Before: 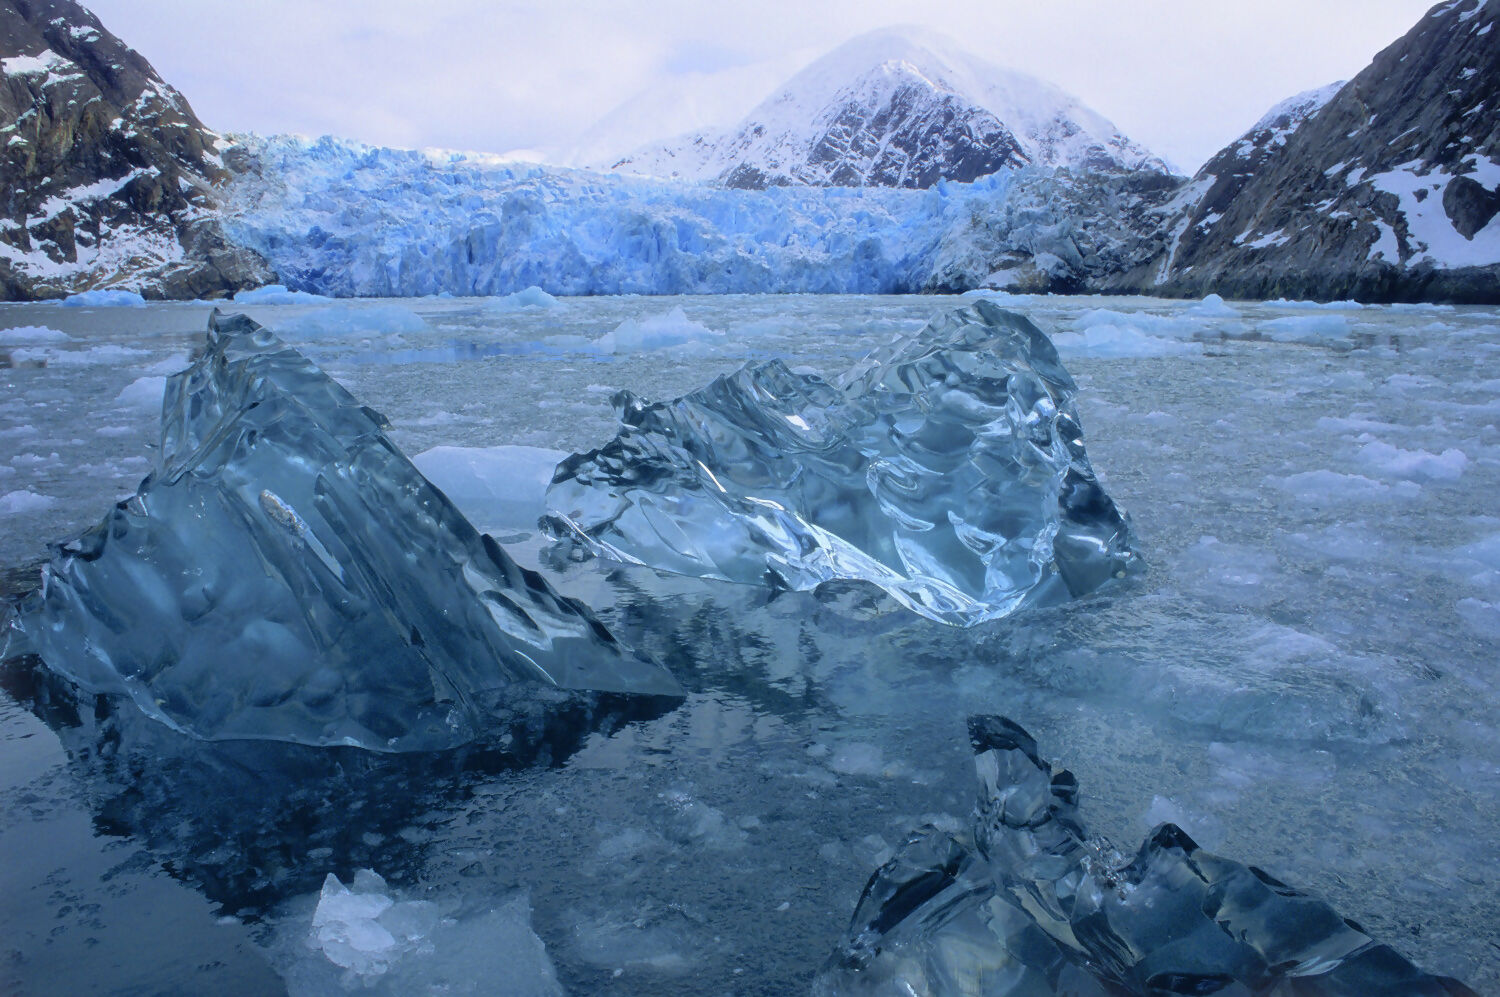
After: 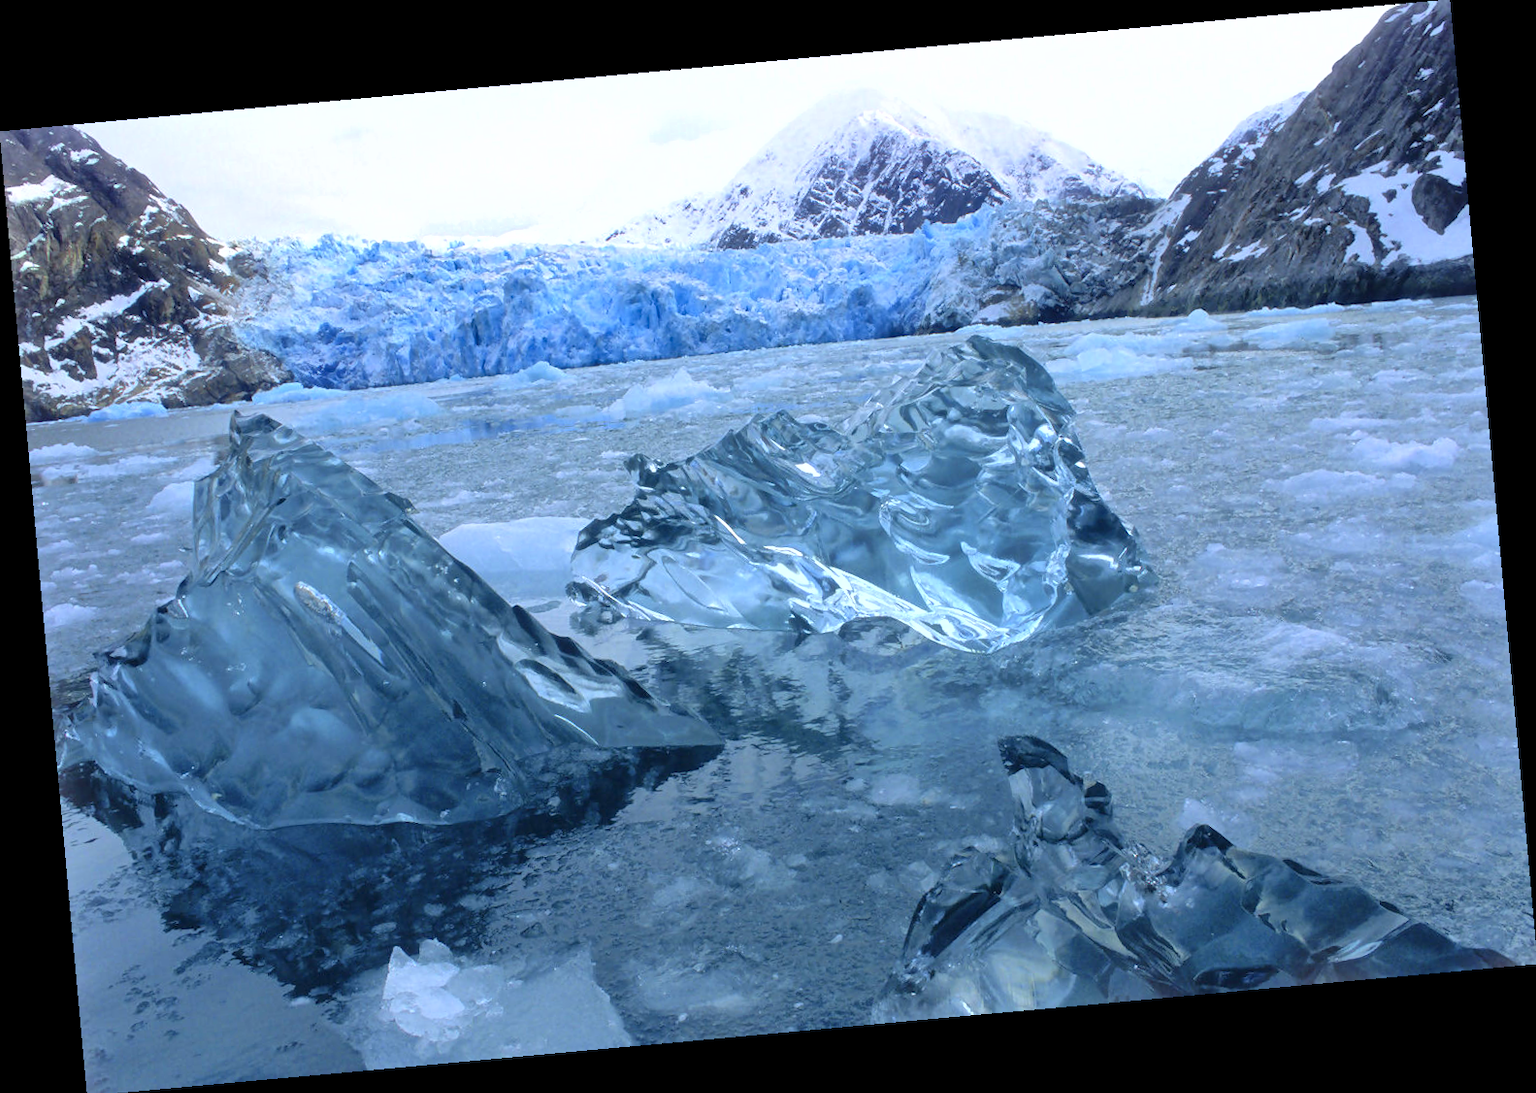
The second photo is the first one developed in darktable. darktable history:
exposure: exposure 0.564 EV, compensate highlight preservation false
shadows and highlights: shadows 40, highlights -54, highlights color adjustment 46%, low approximation 0.01, soften with gaussian
rotate and perspective: rotation -5.2°, automatic cropping off
